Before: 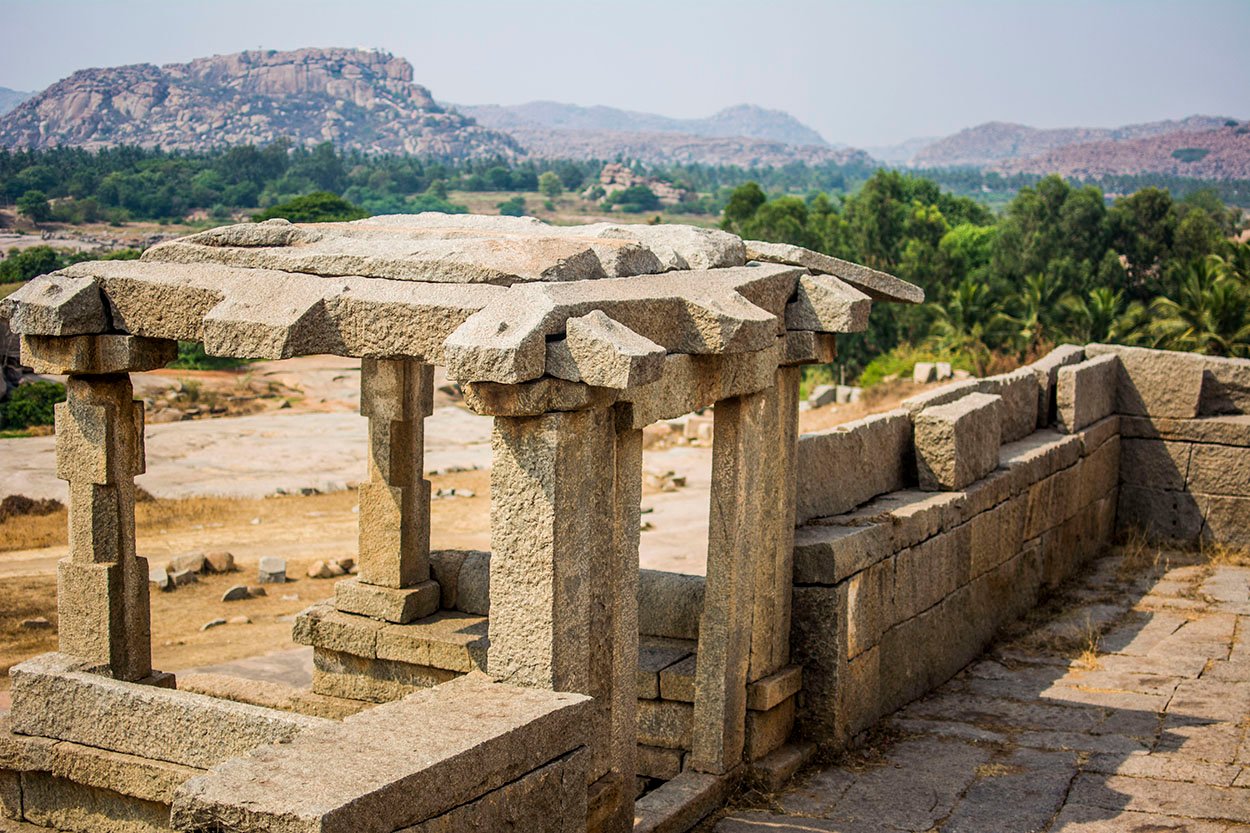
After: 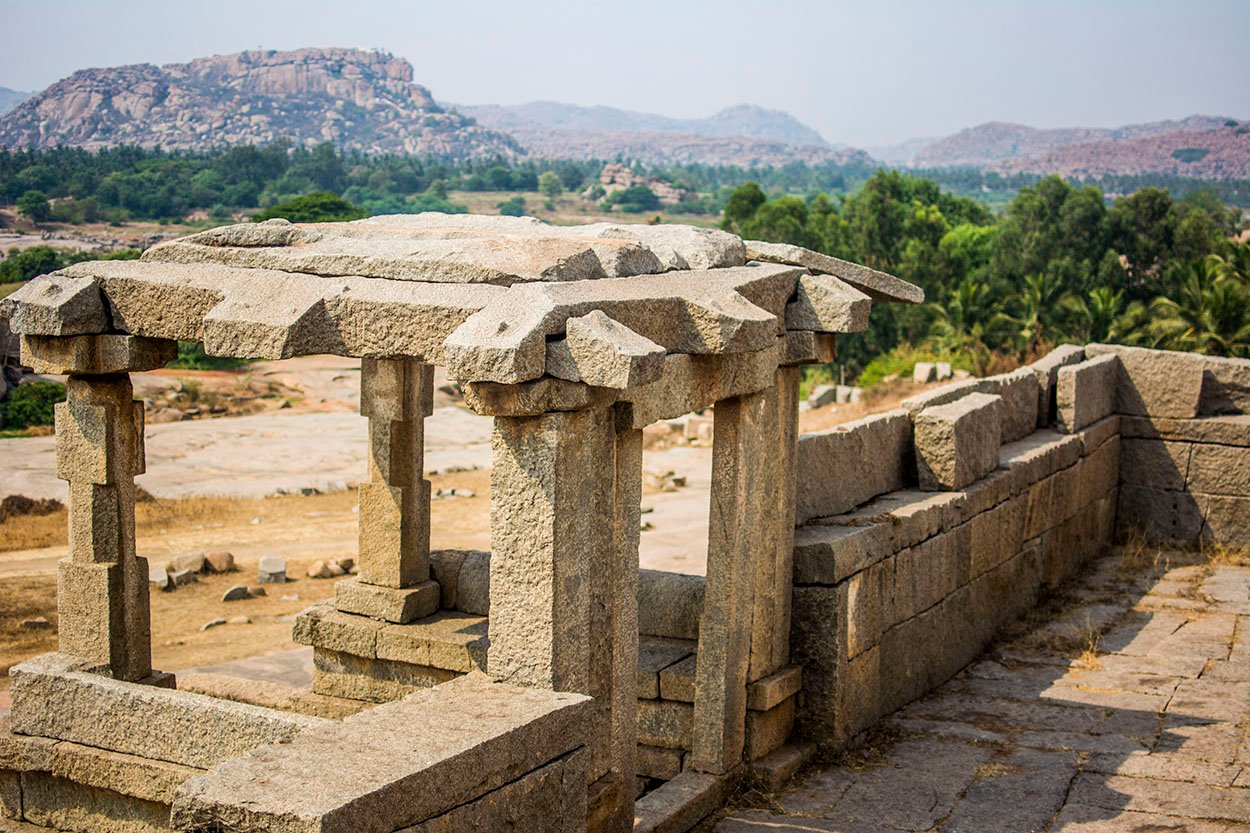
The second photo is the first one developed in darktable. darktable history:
shadows and highlights: radius 95.36, shadows -16.25, white point adjustment 0.275, highlights 31.2, compress 48.26%, soften with gaussian
